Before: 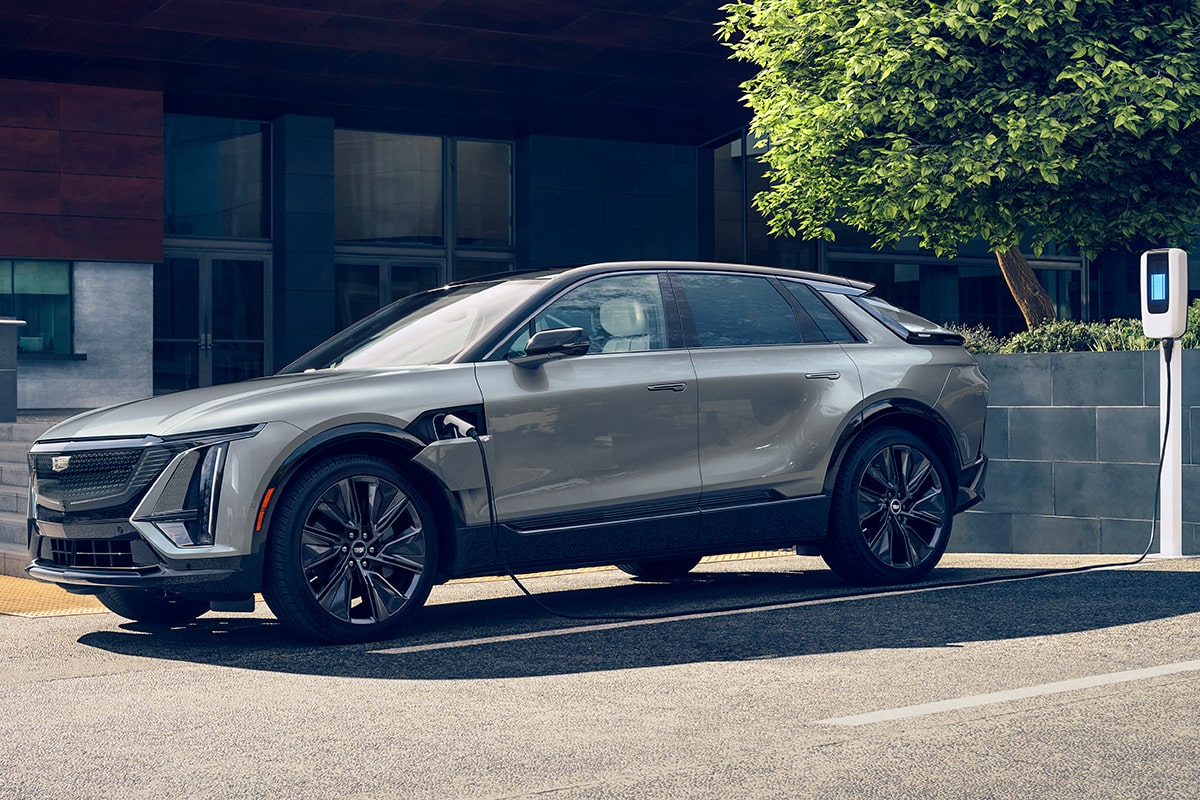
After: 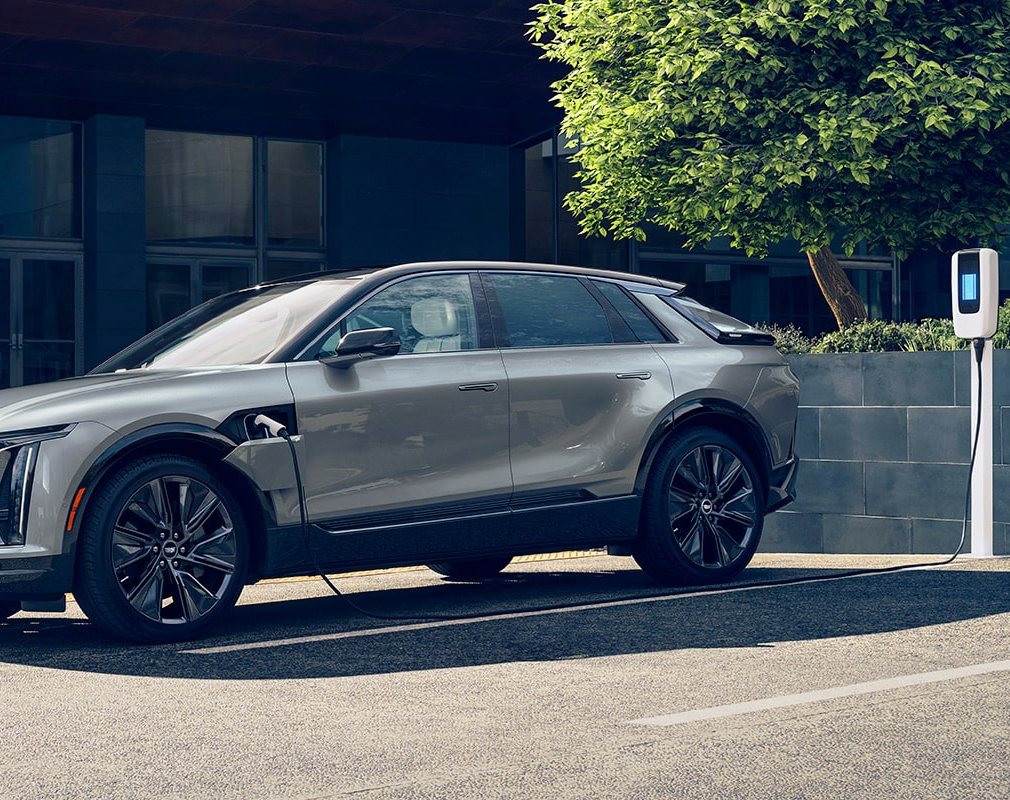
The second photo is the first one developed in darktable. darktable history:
exposure: exposure -0.042 EV, compensate highlight preservation false
crop: left 15.829%
